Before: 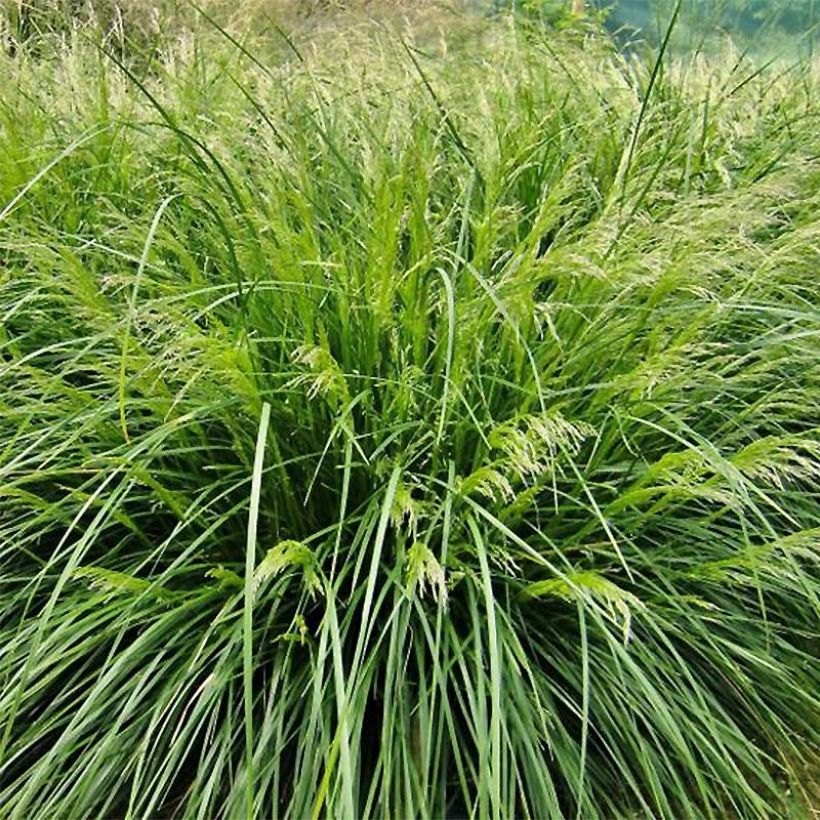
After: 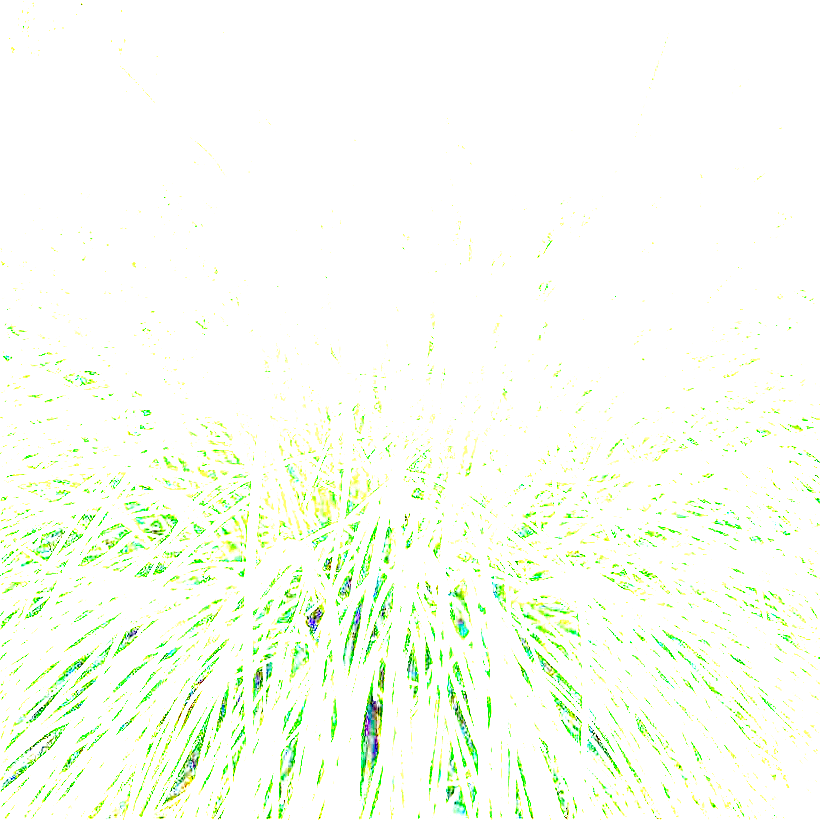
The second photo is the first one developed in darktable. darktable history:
contrast brightness saturation: brightness -0.097
exposure: exposure 7.995 EV, compensate highlight preservation false
